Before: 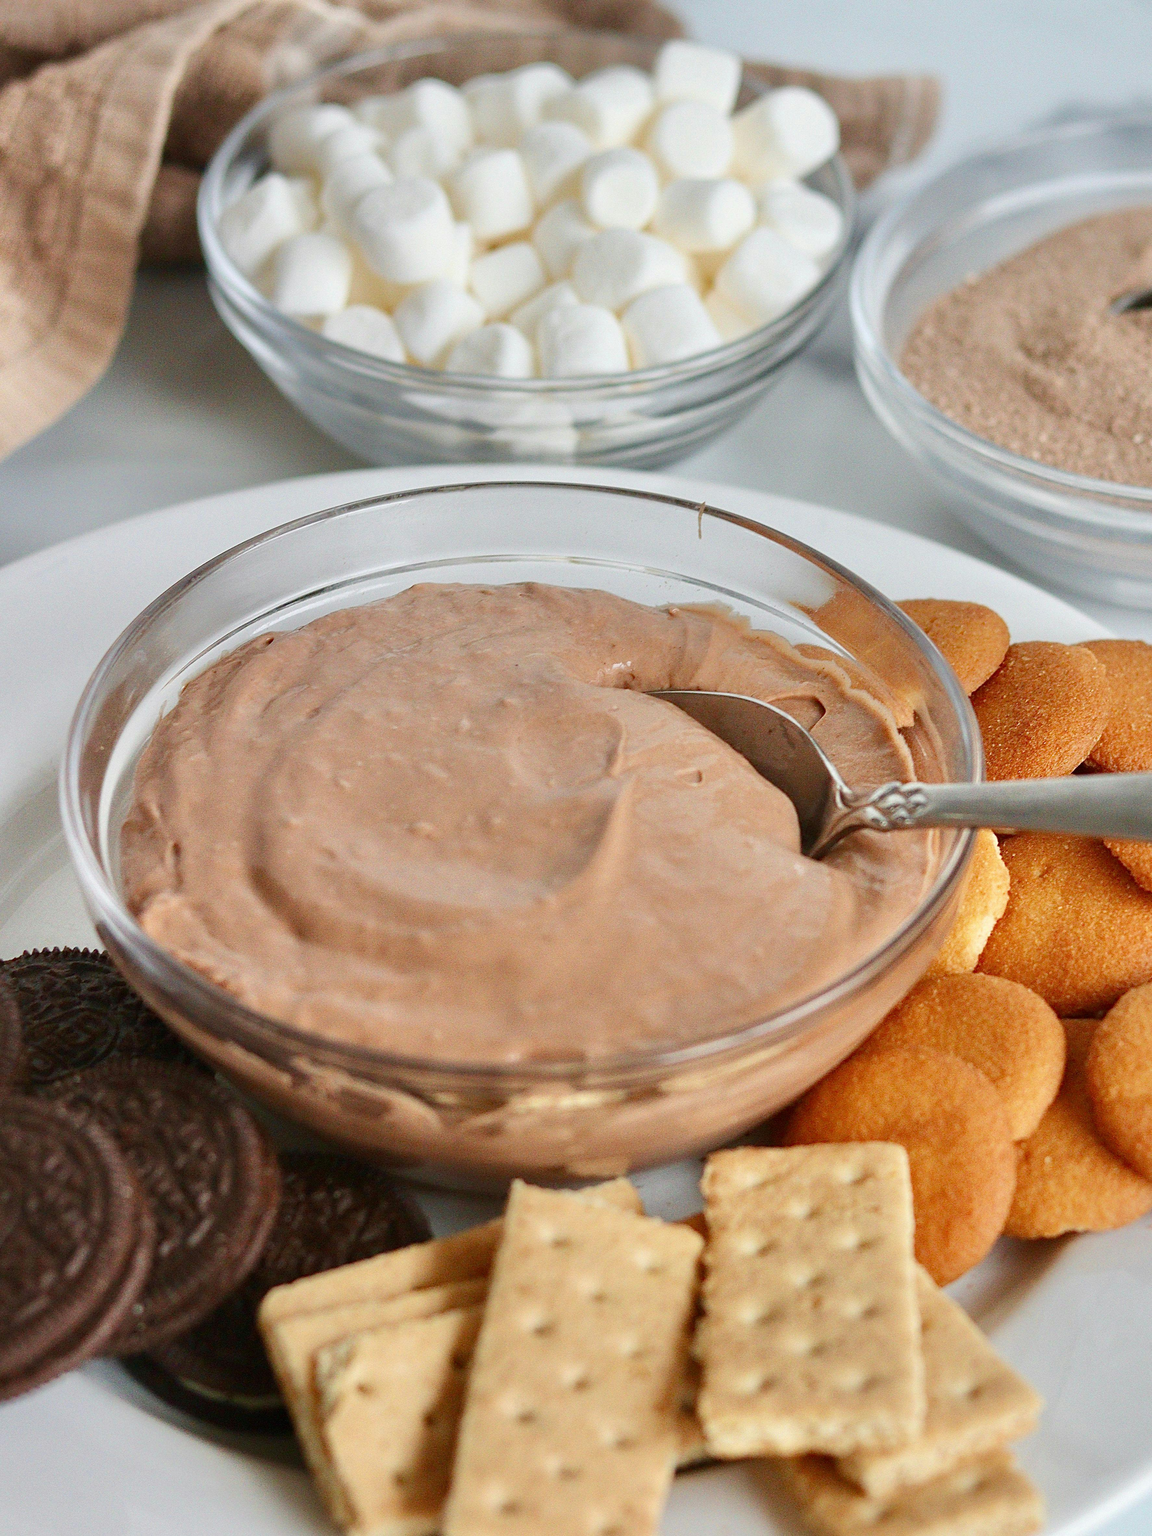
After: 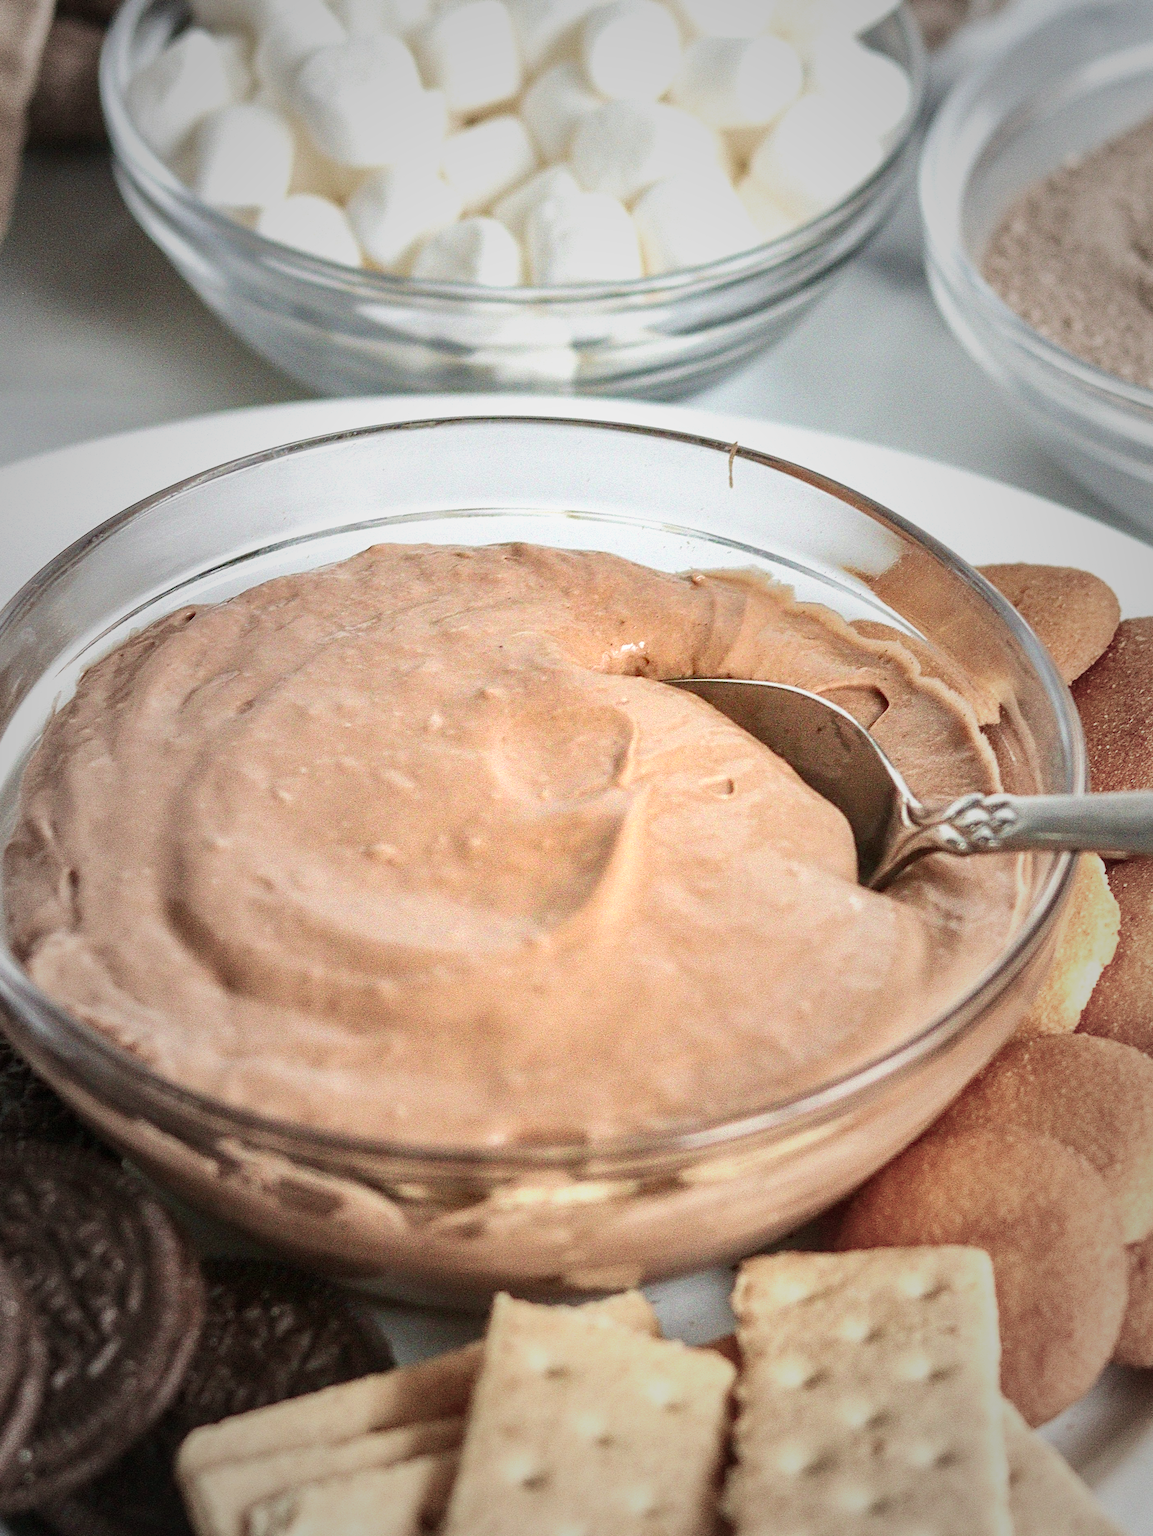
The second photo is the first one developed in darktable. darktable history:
crop and rotate: left 10.281%, top 9.828%, right 10.015%, bottom 10.558%
vignetting: fall-off start 15.93%, fall-off radius 99.59%, width/height ratio 0.717
local contrast: on, module defaults
exposure: exposure 0.563 EV, compensate exposure bias true, compensate highlight preservation false
shadows and highlights: shadows 25.43, highlights -25.95, highlights color adjustment 52.55%
velvia: on, module defaults
contrast brightness saturation: contrast 0.154, brightness 0.047
